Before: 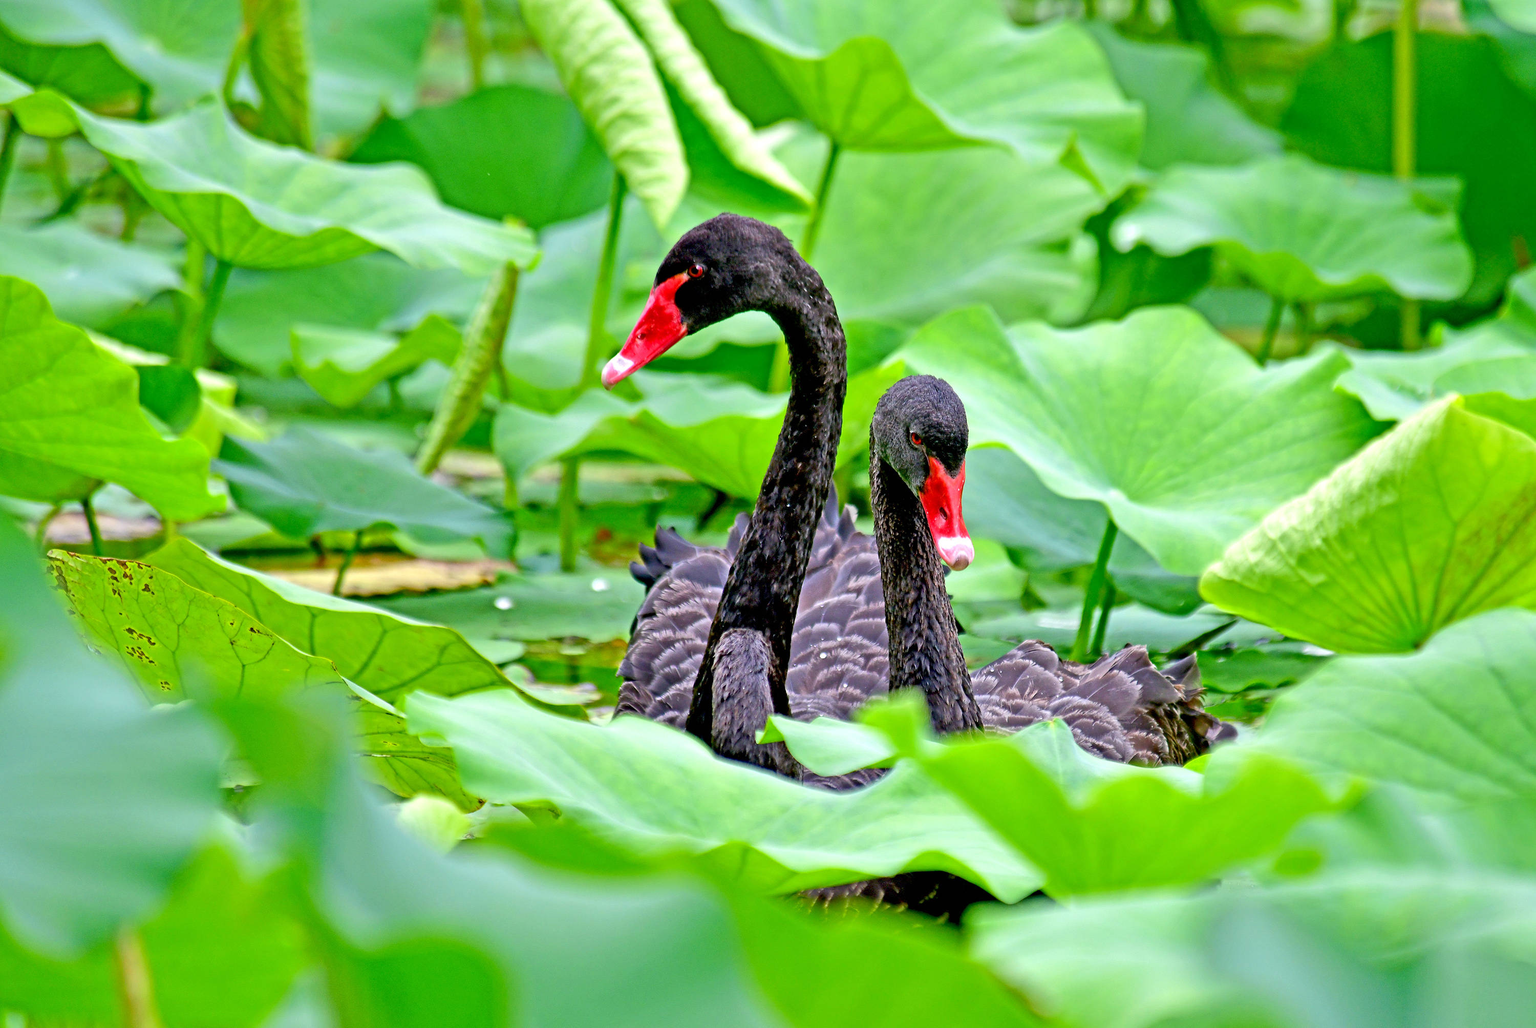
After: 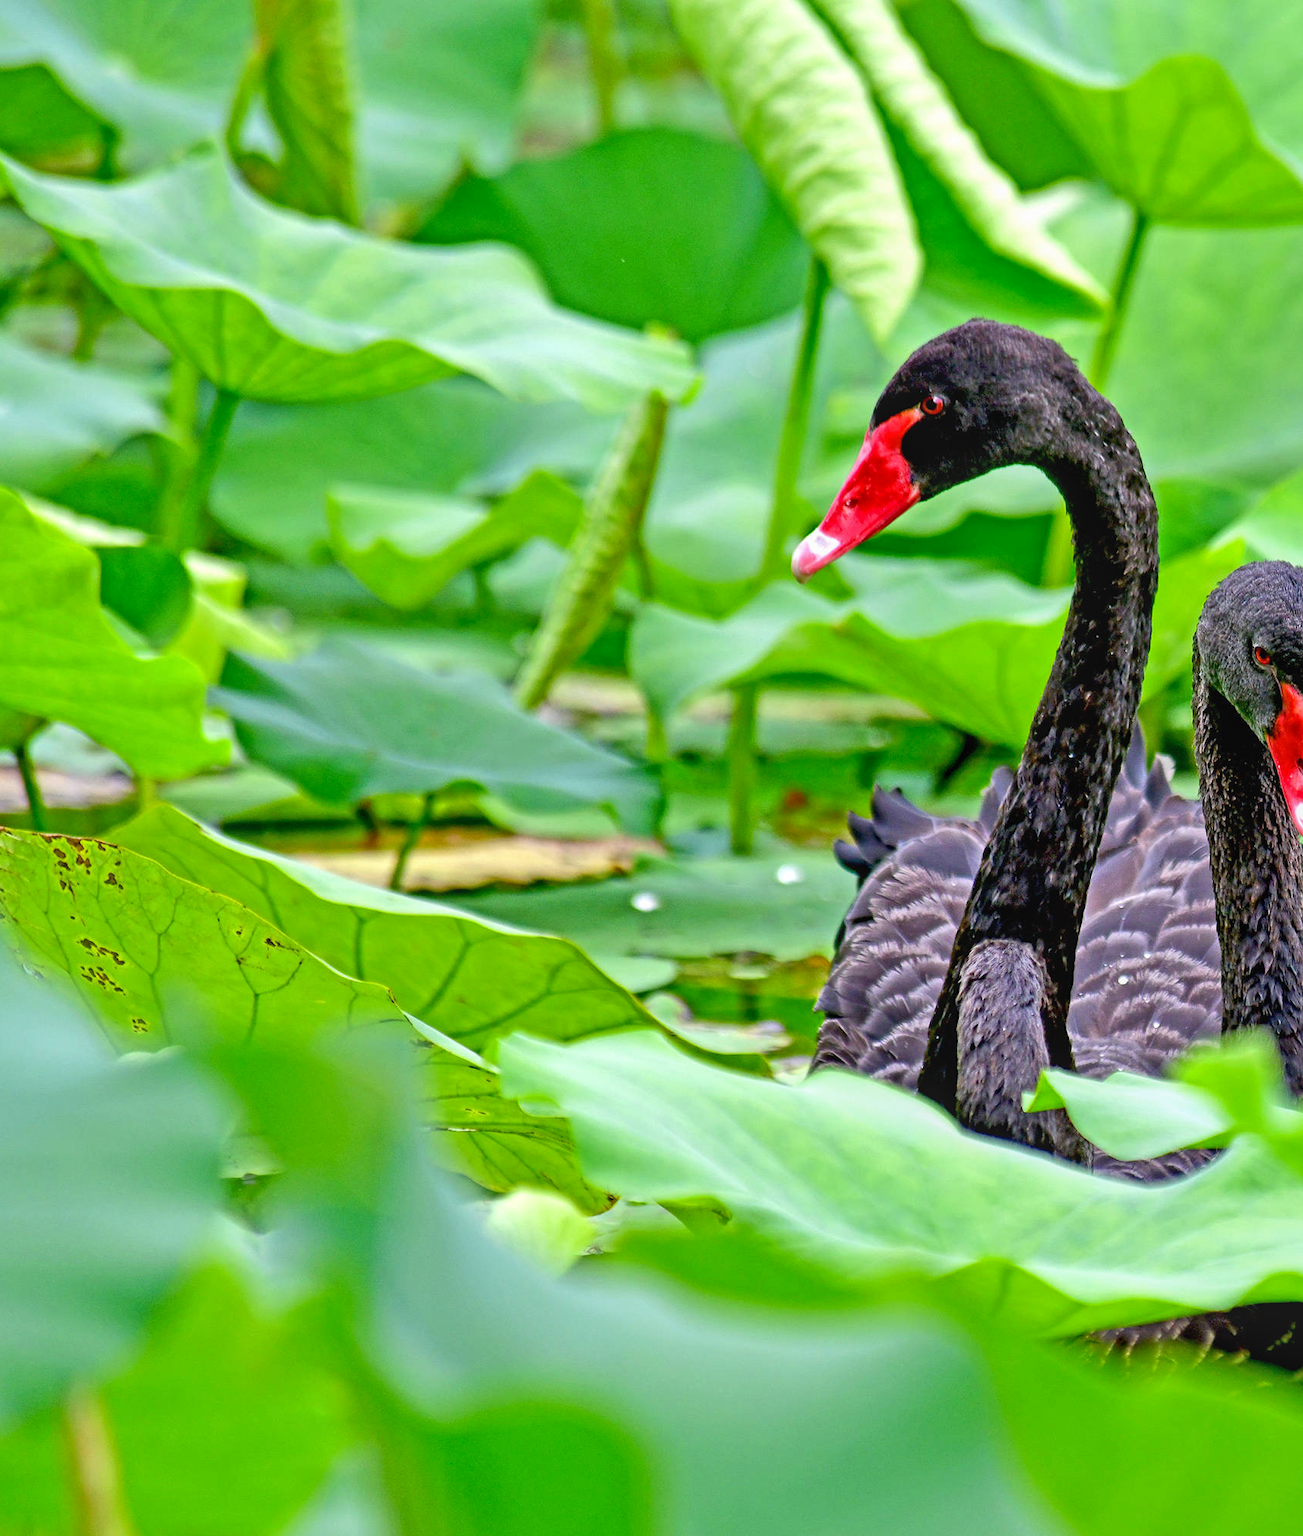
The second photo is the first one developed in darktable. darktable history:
crop: left 4.706%, right 38.552%
exposure: black level correction 0.001, compensate exposure bias true, compensate highlight preservation false
local contrast: detail 109%
